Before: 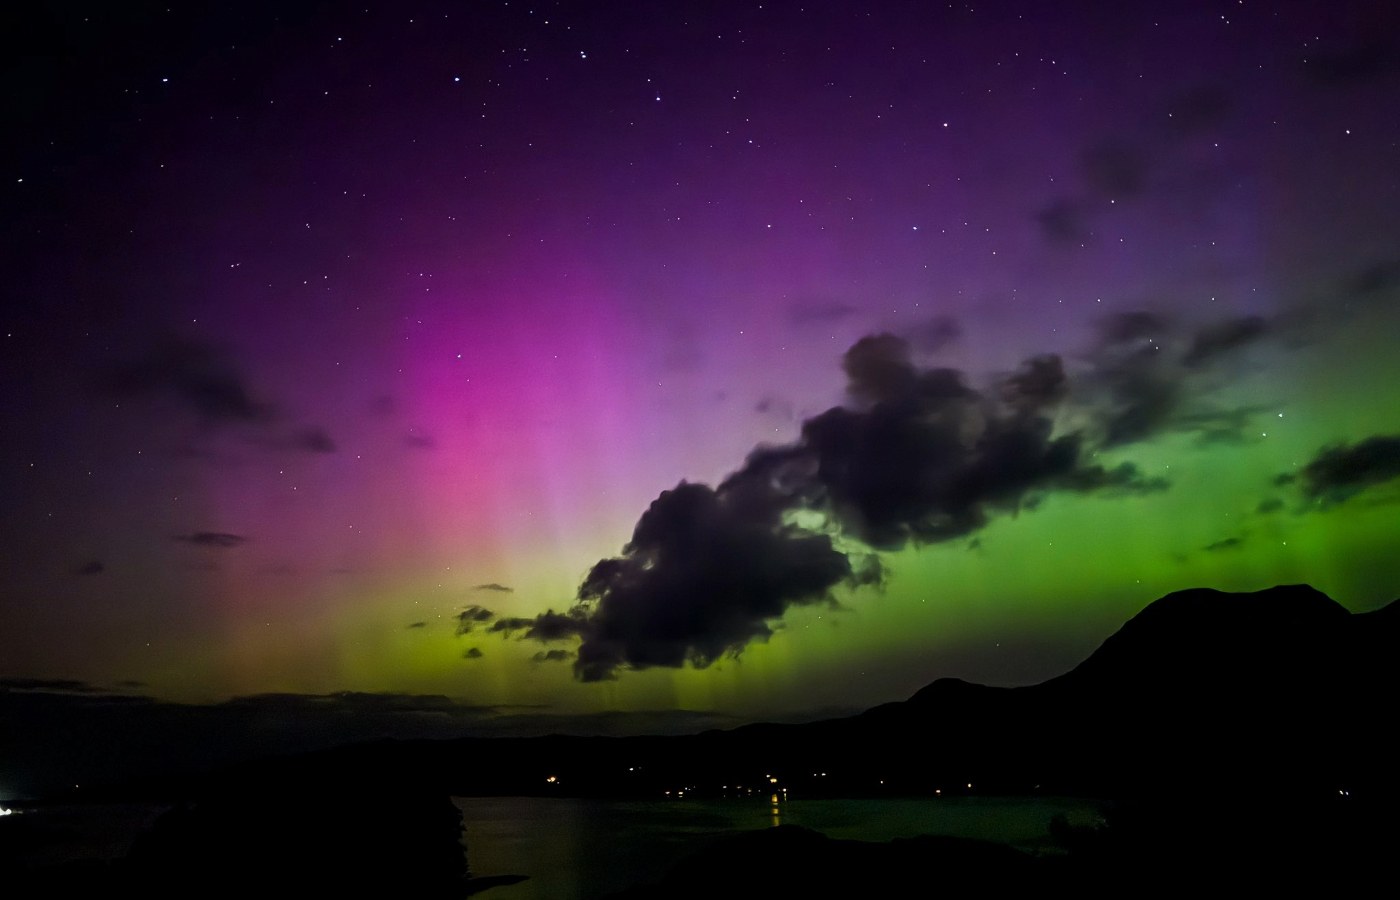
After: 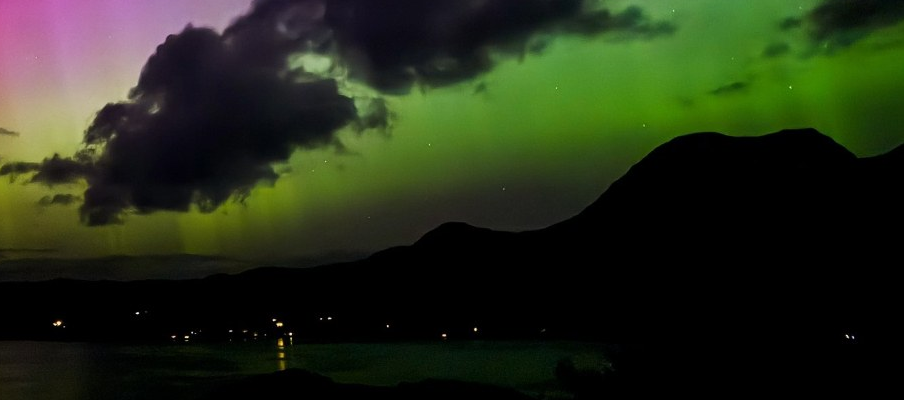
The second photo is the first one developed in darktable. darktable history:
crop and rotate: left 35.378%, top 50.706%, bottom 4.82%
